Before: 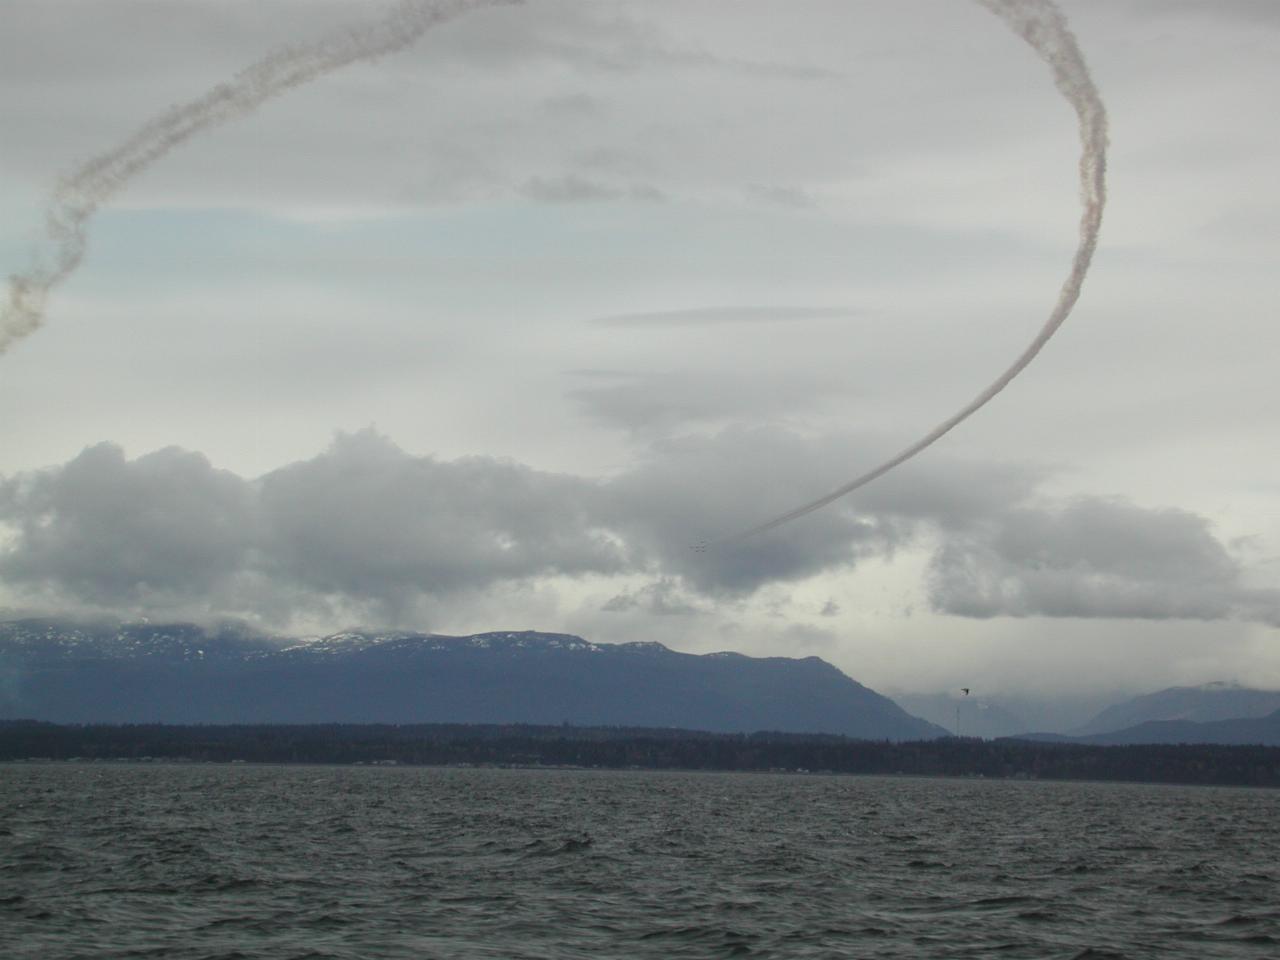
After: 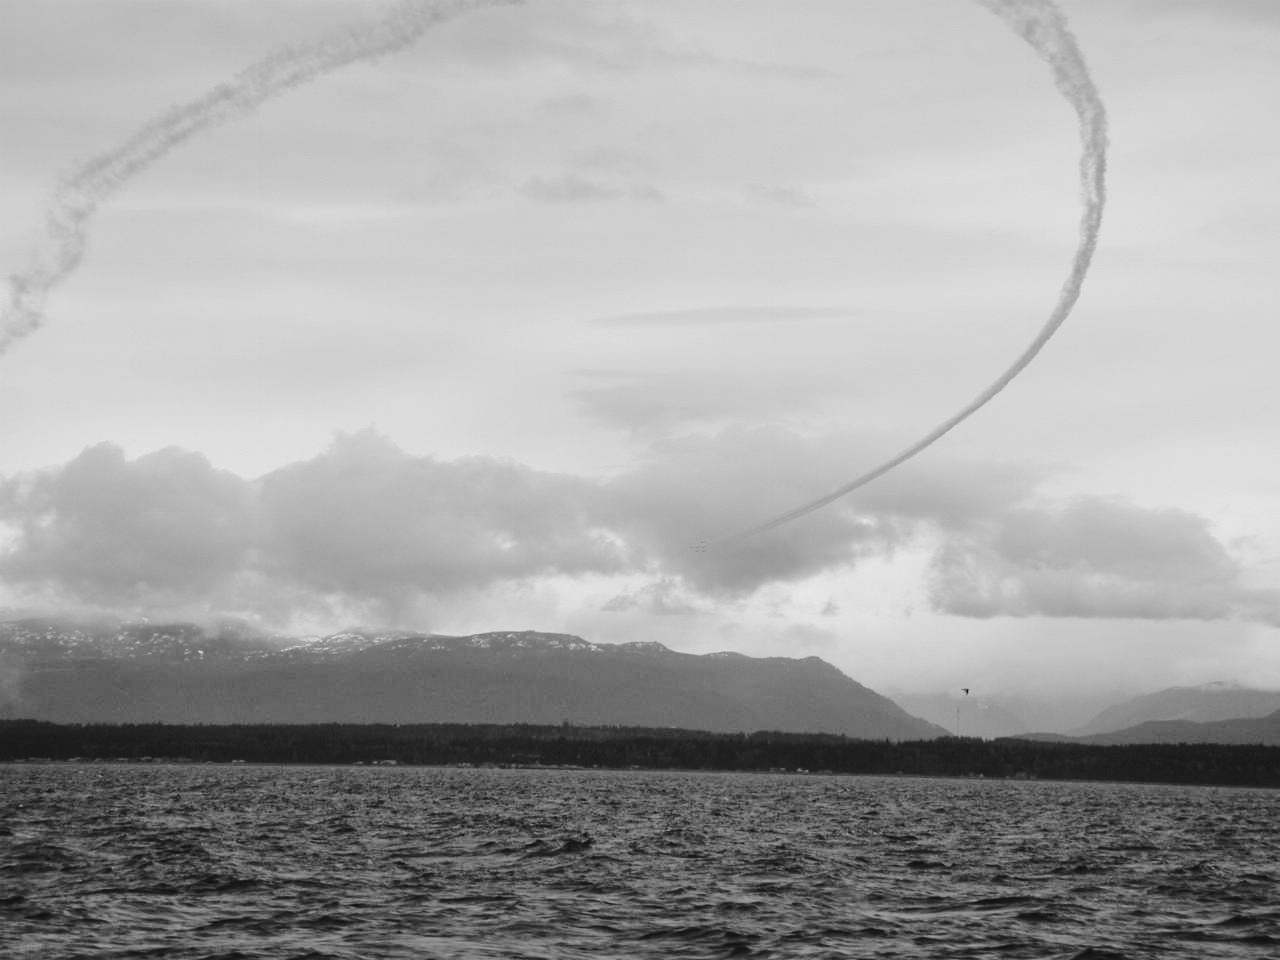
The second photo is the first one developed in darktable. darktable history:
exposure: exposure 0.2 EV, compensate highlight preservation false
monochrome: on, module defaults
shadows and highlights: shadows 37.27, highlights -28.18, soften with gaussian
color calibration: output R [1.107, -0.012, -0.003, 0], output B [0, 0, 1.308, 0], illuminant custom, x 0.389, y 0.387, temperature 3838.64 K
tone curve: curves: ch0 [(0, 0) (0.094, 0.039) (0.243, 0.155) (0.411, 0.482) (0.479, 0.583) (0.654, 0.742) (0.793, 0.851) (0.994, 0.974)]; ch1 [(0, 0) (0.161, 0.092) (0.35, 0.33) (0.392, 0.392) (0.456, 0.456) (0.505, 0.502) (0.537, 0.518) (0.553, 0.53) (0.573, 0.569) (0.718, 0.718) (1, 1)]; ch2 [(0, 0) (0.346, 0.362) (0.411, 0.412) (0.502, 0.502) (0.531, 0.521) (0.576, 0.553) (0.615, 0.621) (1, 1)], color space Lab, independent channels, preserve colors none
